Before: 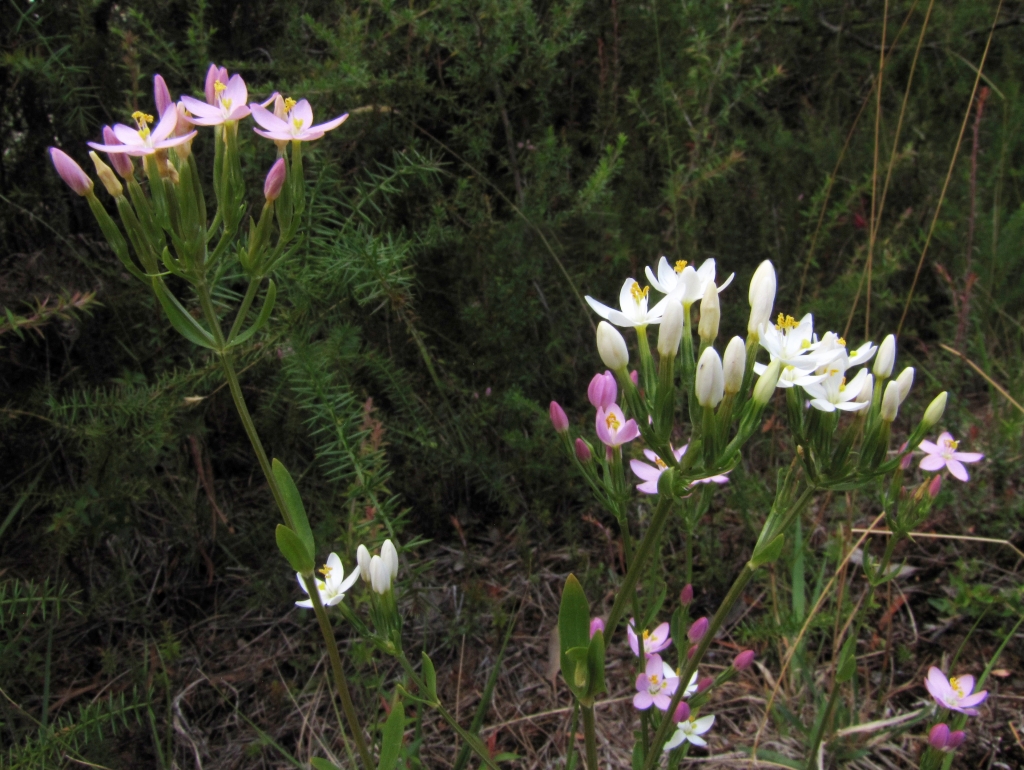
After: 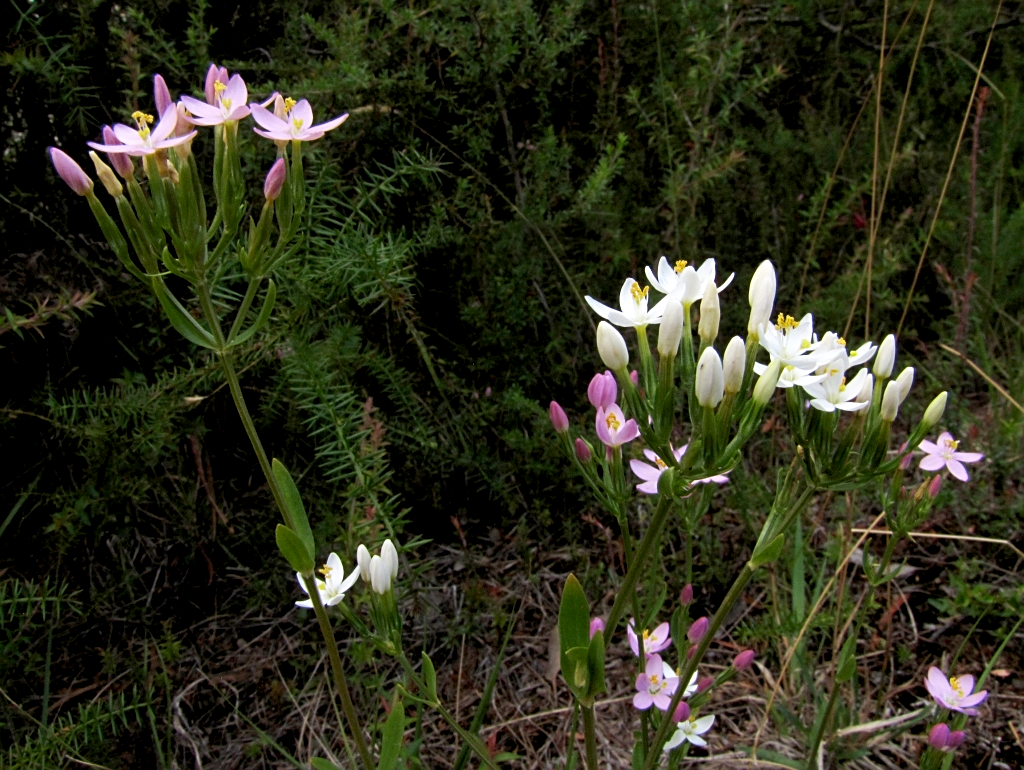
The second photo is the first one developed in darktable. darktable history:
sharpen: on, module defaults
exposure: black level correction 0.01, exposure 0.012 EV, compensate highlight preservation false
